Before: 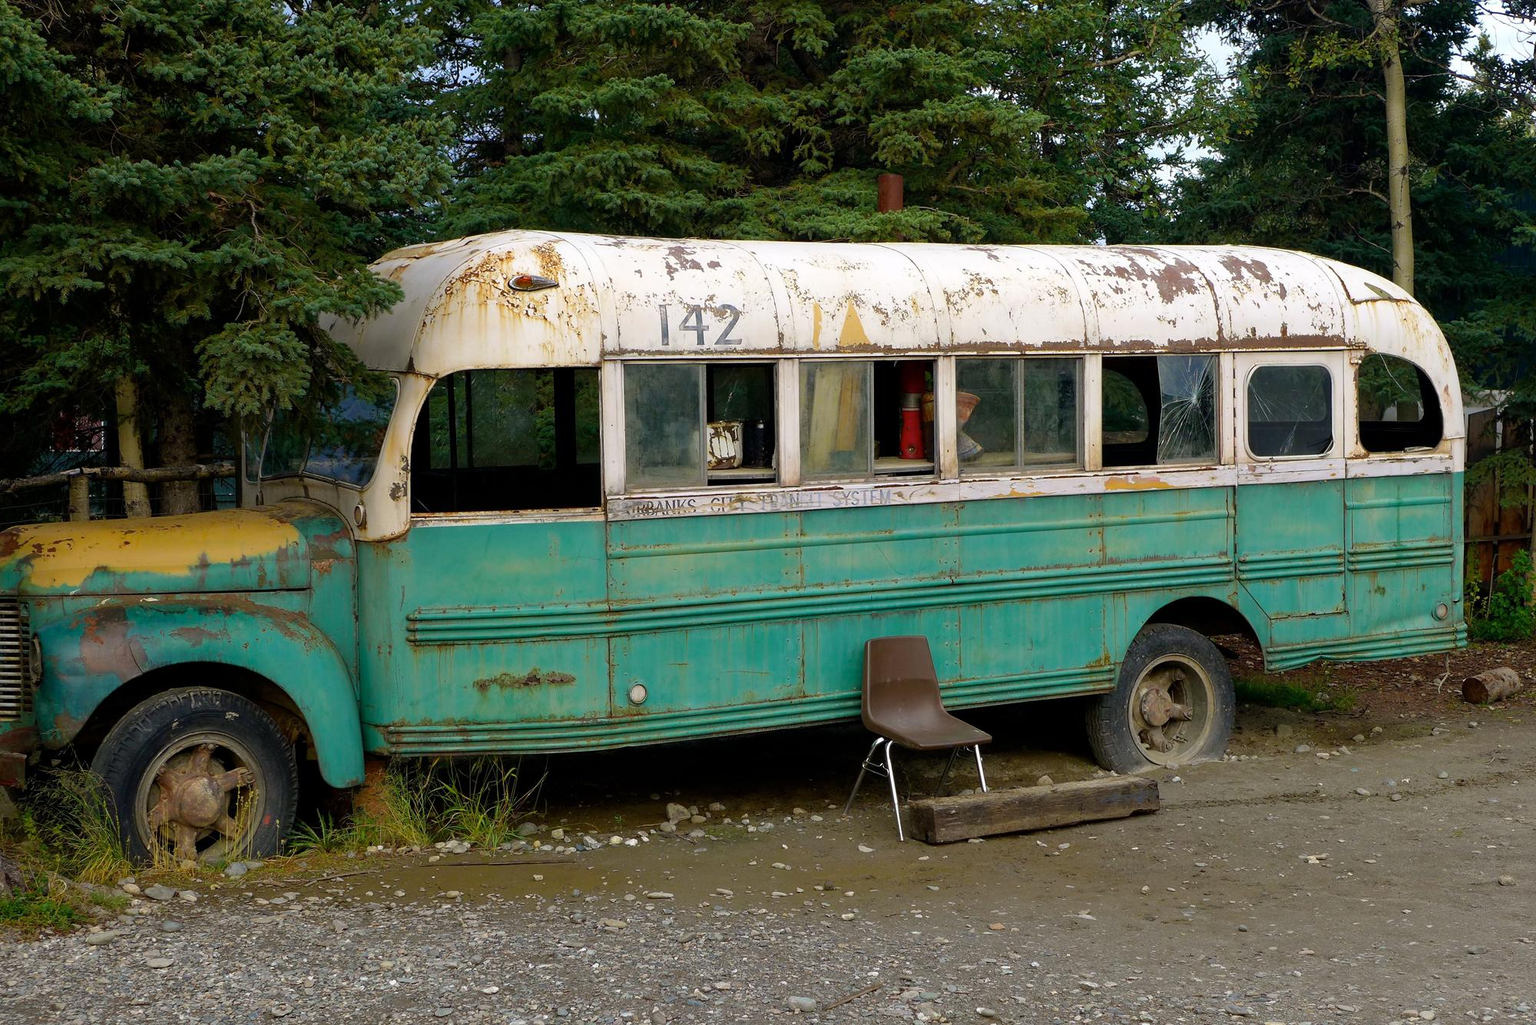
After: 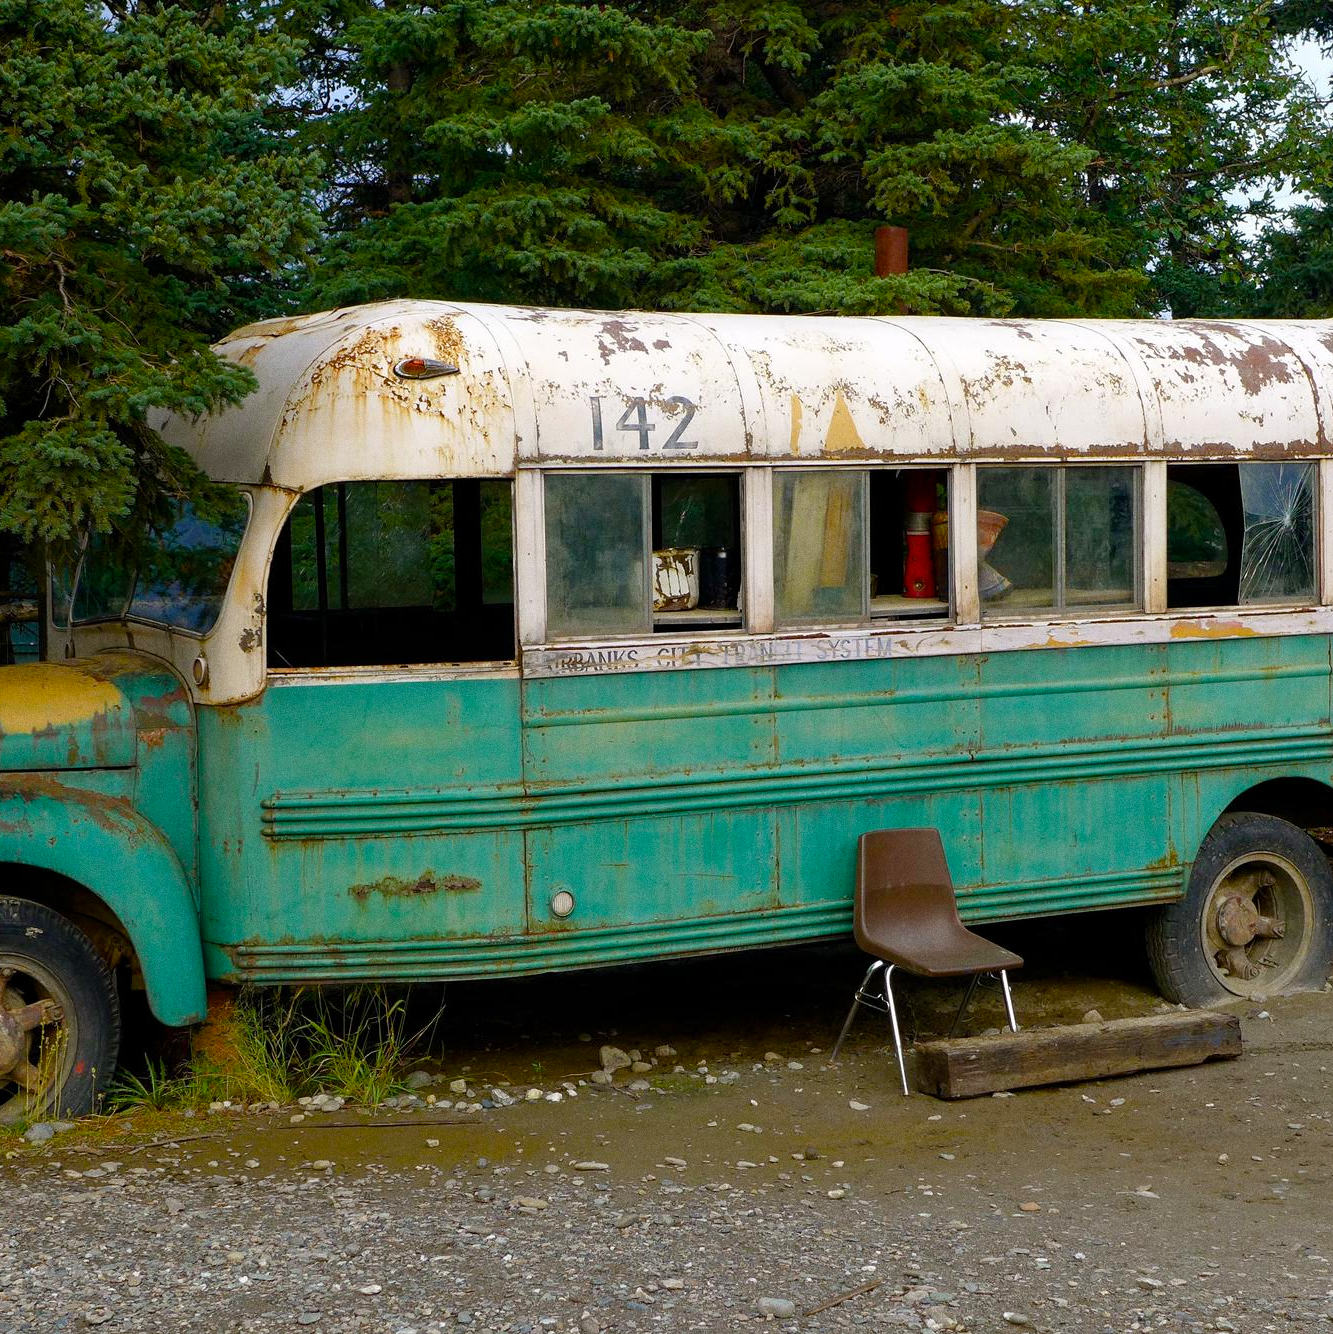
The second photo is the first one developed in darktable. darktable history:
crop and rotate: left 13.409%, right 19.924%
color balance rgb: perceptual saturation grading › global saturation 20%, perceptual saturation grading › highlights -25%, perceptual saturation grading › shadows 25%
grain: coarseness 0.09 ISO
